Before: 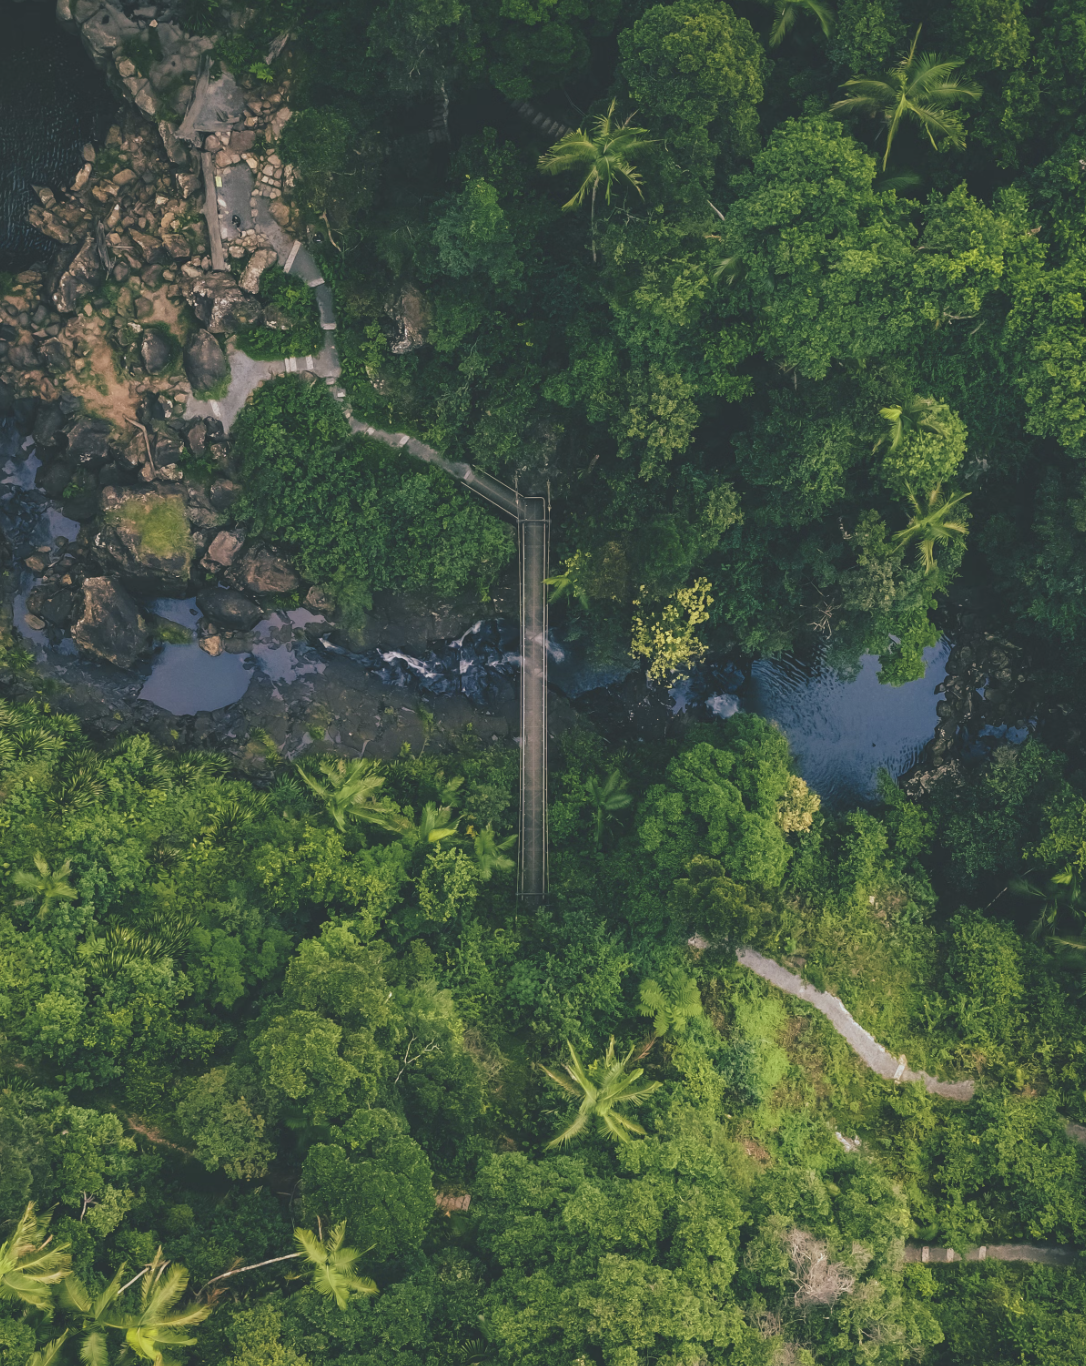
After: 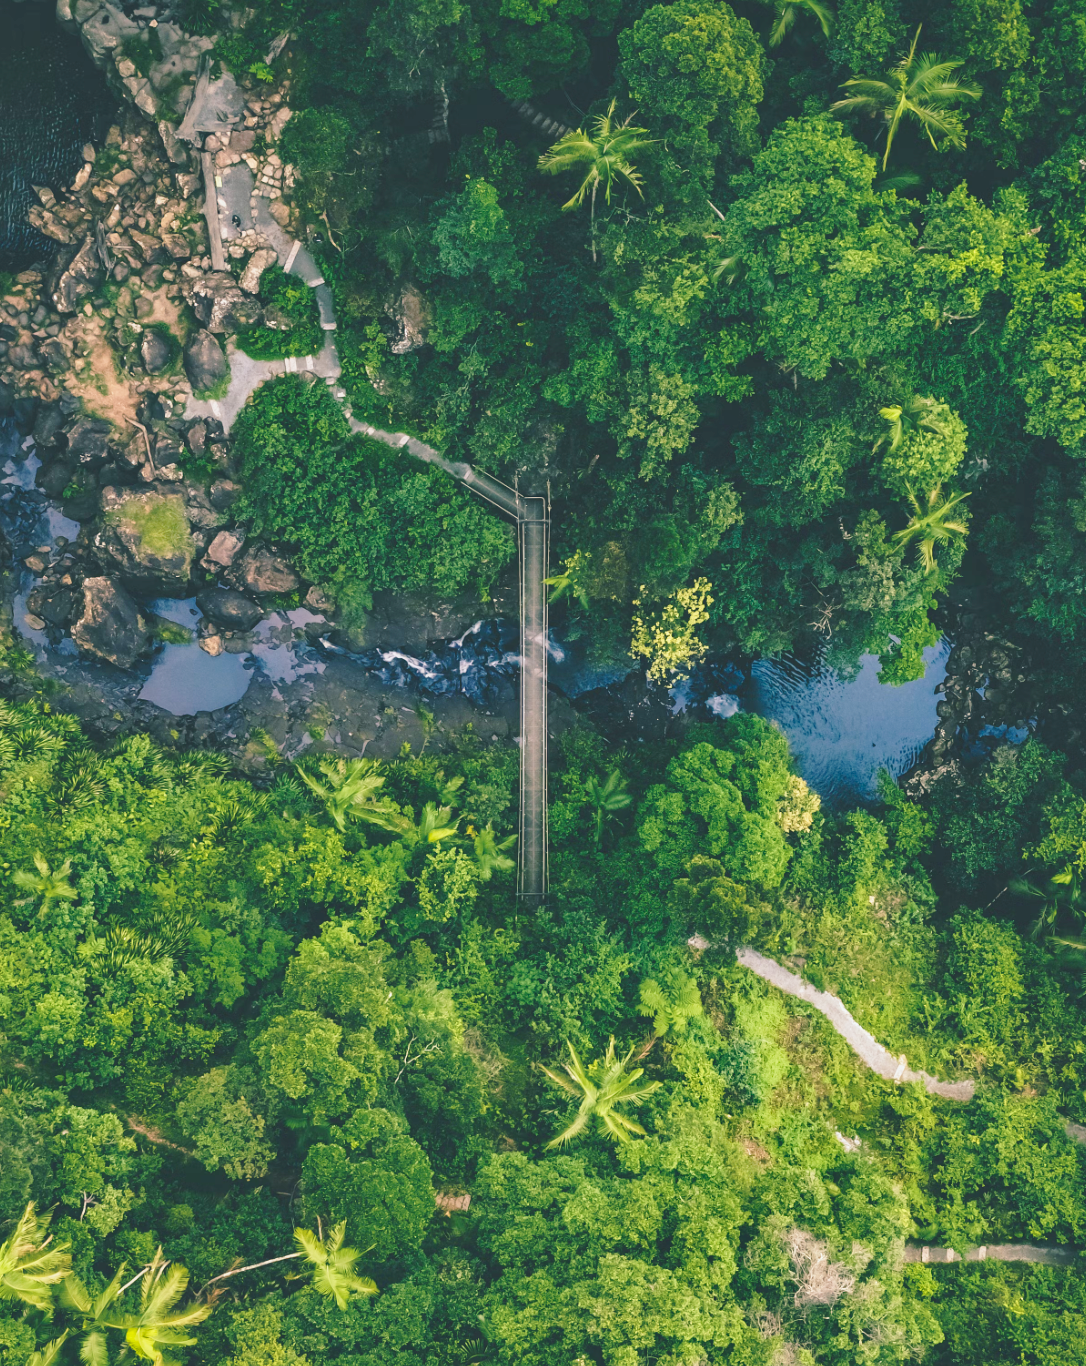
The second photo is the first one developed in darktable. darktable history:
shadows and highlights: shadows 24.5, highlights -78.15, soften with gaussian
base curve: curves: ch0 [(0, 0) (0.028, 0.03) (0.121, 0.232) (0.46, 0.748) (0.859, 0.968) (1, 1)], preserve colors none
